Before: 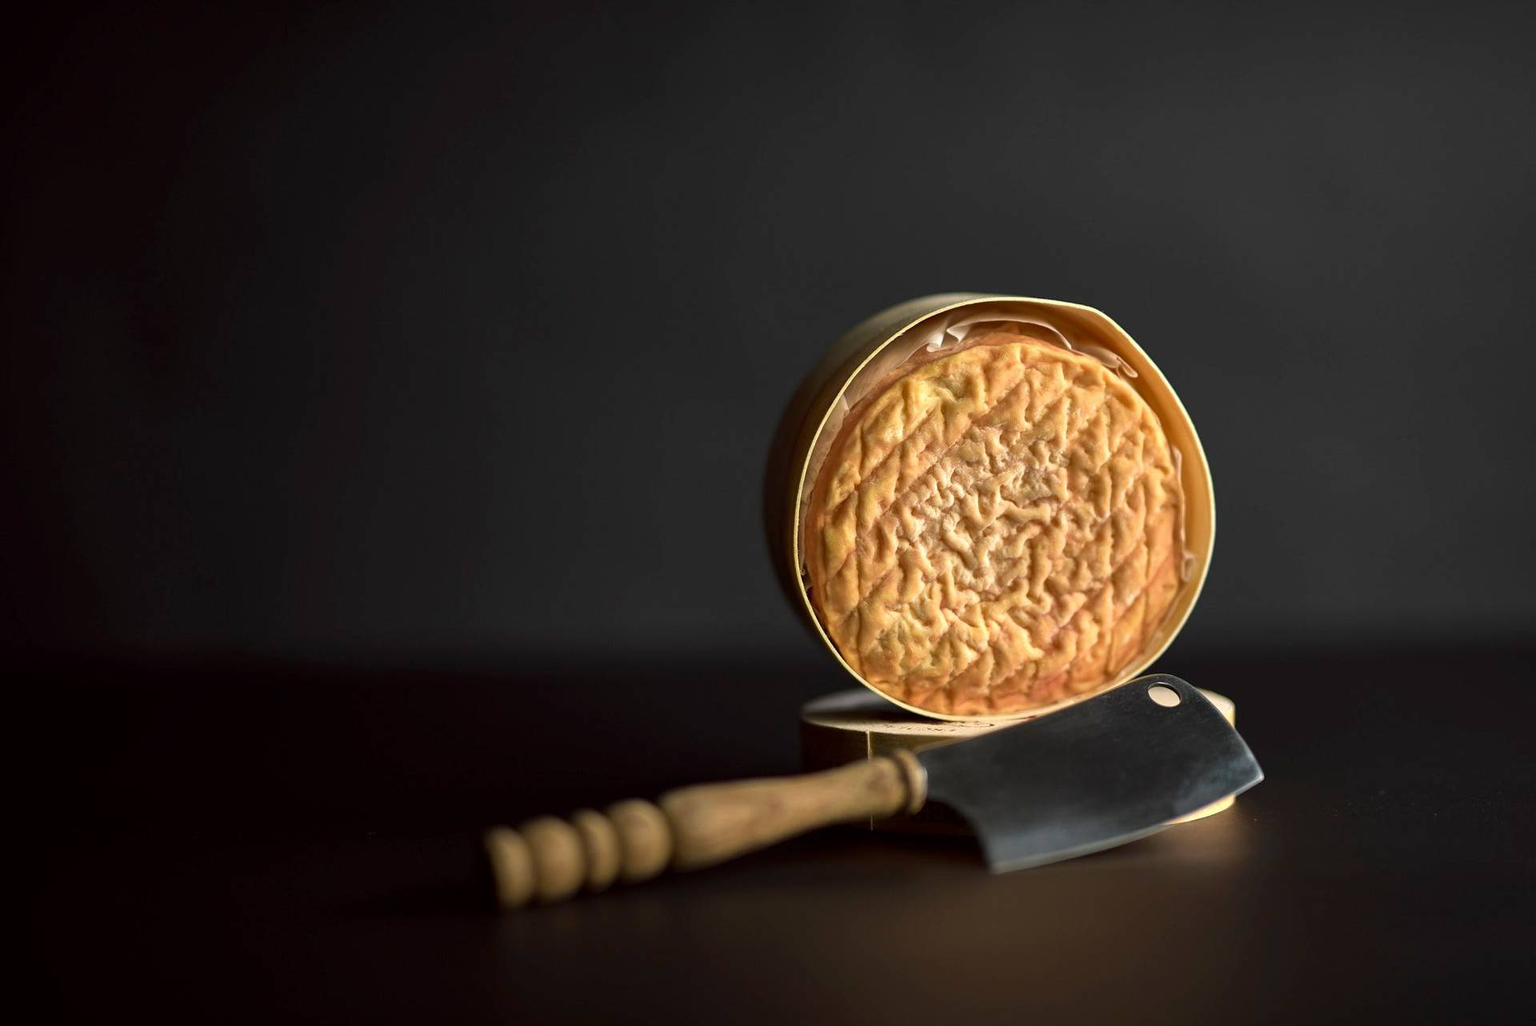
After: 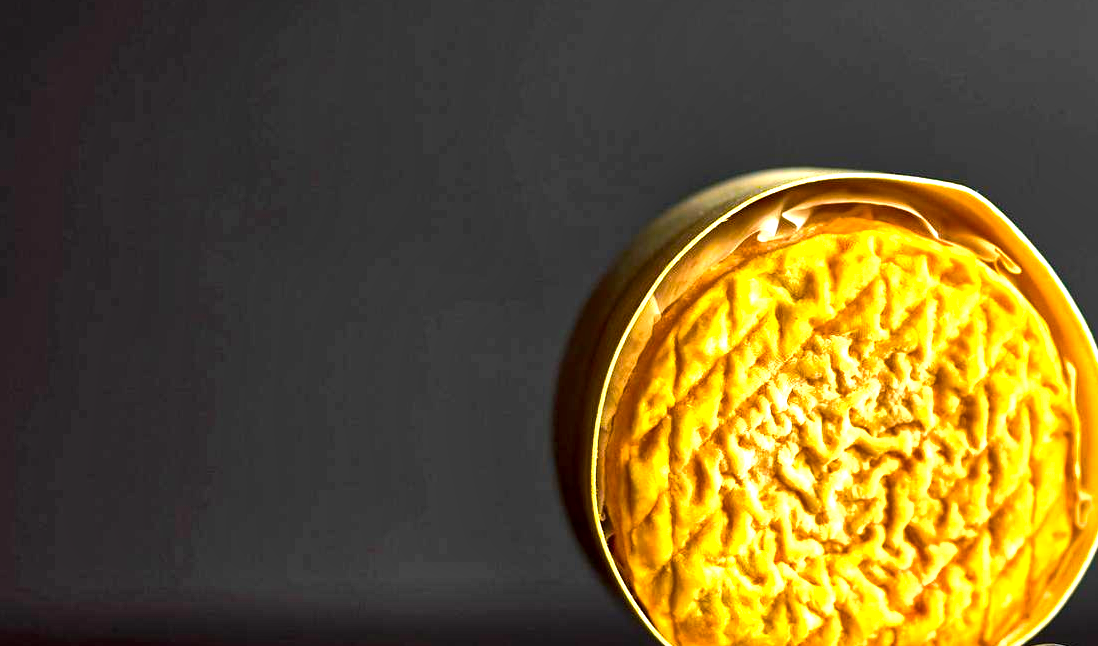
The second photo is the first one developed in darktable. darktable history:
shadows and highlights: shadows 37.27, highlights -28.18, soften with gaussian
crop: left 20.932%, top 15.471%, right 21.848%, bottom 34.081%
local contrast: mode bilateral grid, contrast 20, coarseness 20, detail 150%, midtone range 0.2
color balance rgb: linear chroma grading › shadows -10%, linear chroma grading › global chroma 20%, perceptual saturation grading › global saturation 15%, perceptual brilliance grading › global brilliance 30%, perceptual brilliance grading › highlights 12%, perceptual brilliance grading › mid-tones 24%, global vibrance 20%
